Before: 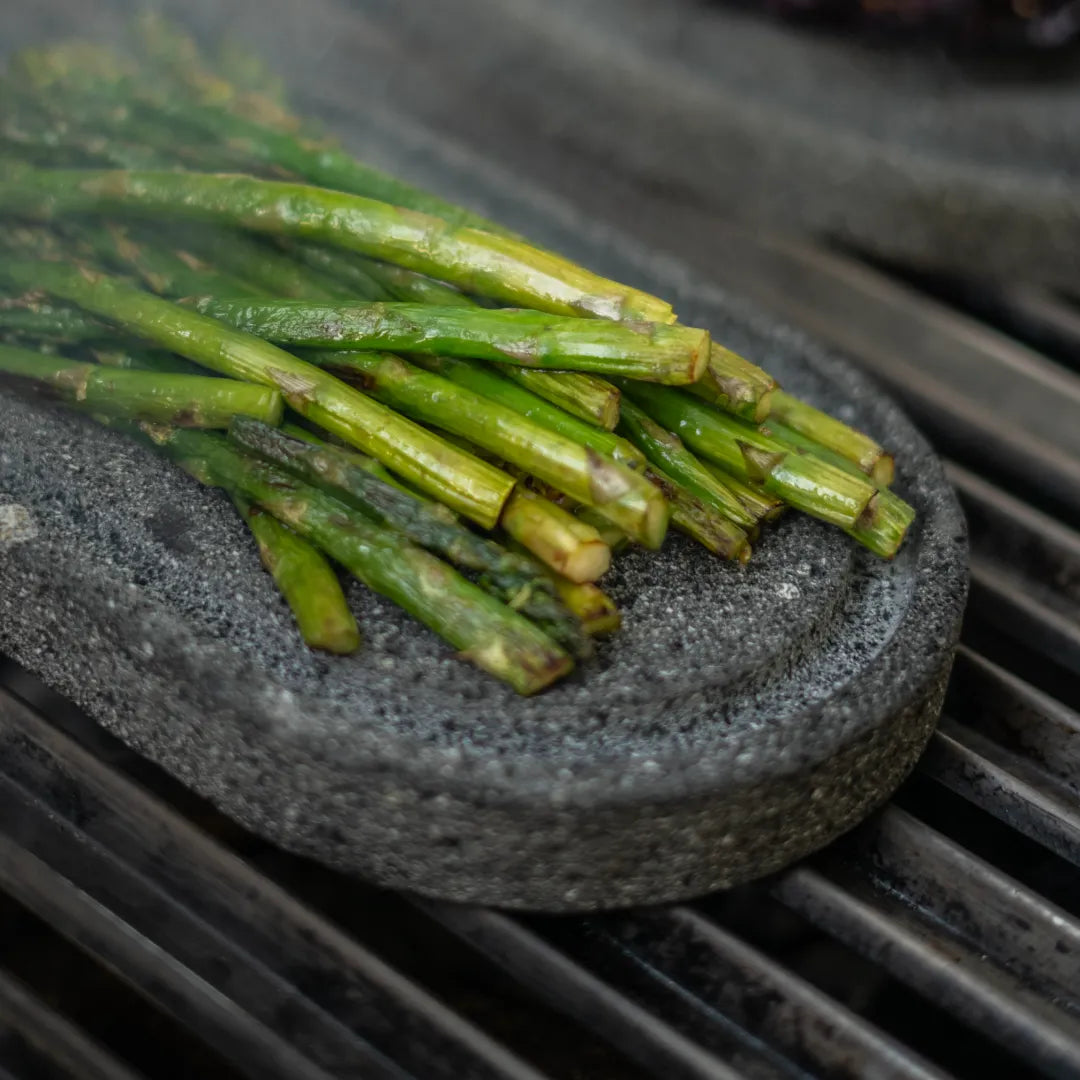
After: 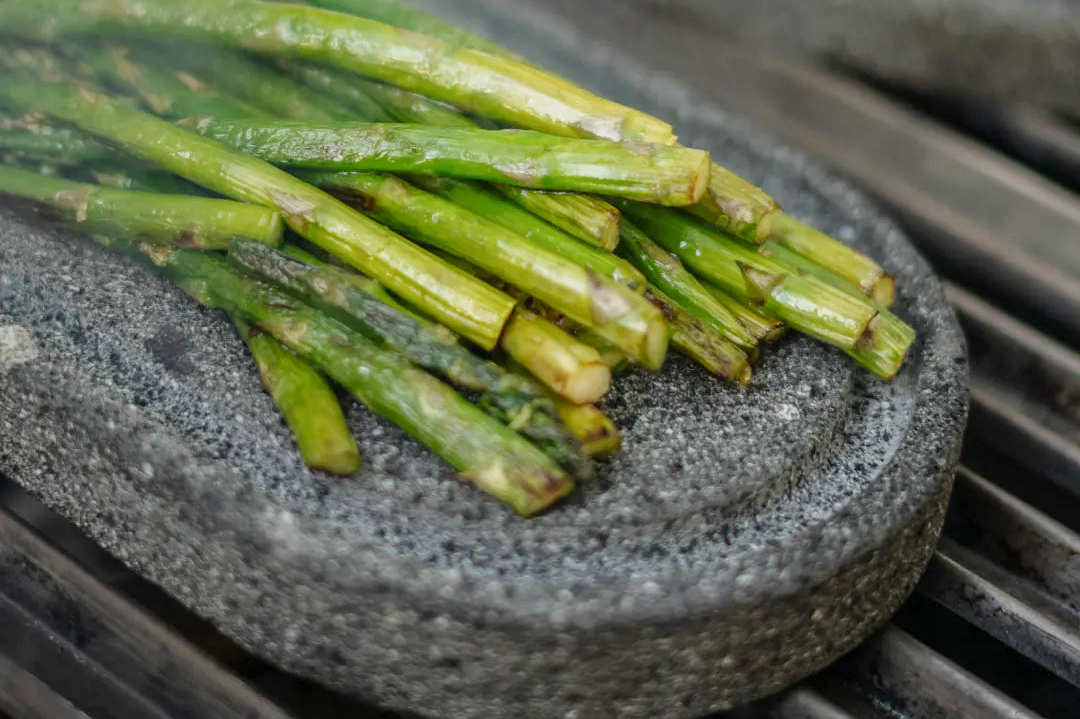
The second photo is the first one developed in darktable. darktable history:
crop: top 16.601%, bottom 16.733%
base curve: curves: ch0 [(0, 0) (0.158, 0.273) (0.879, 0.895) (1, 1)], preserve colors none
